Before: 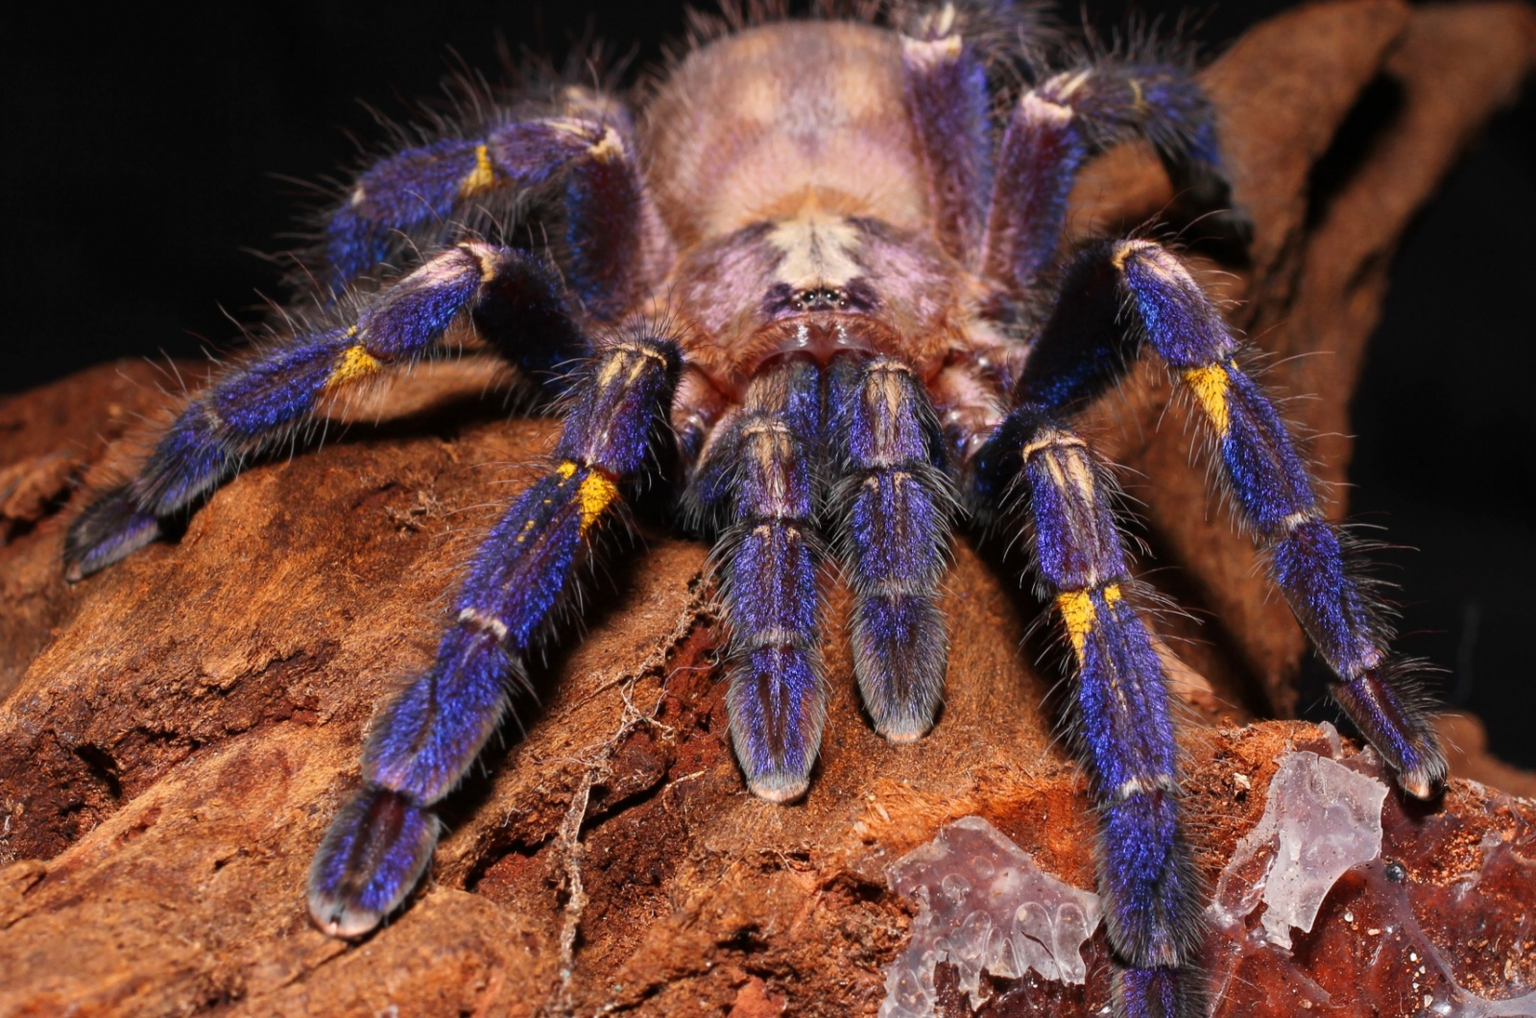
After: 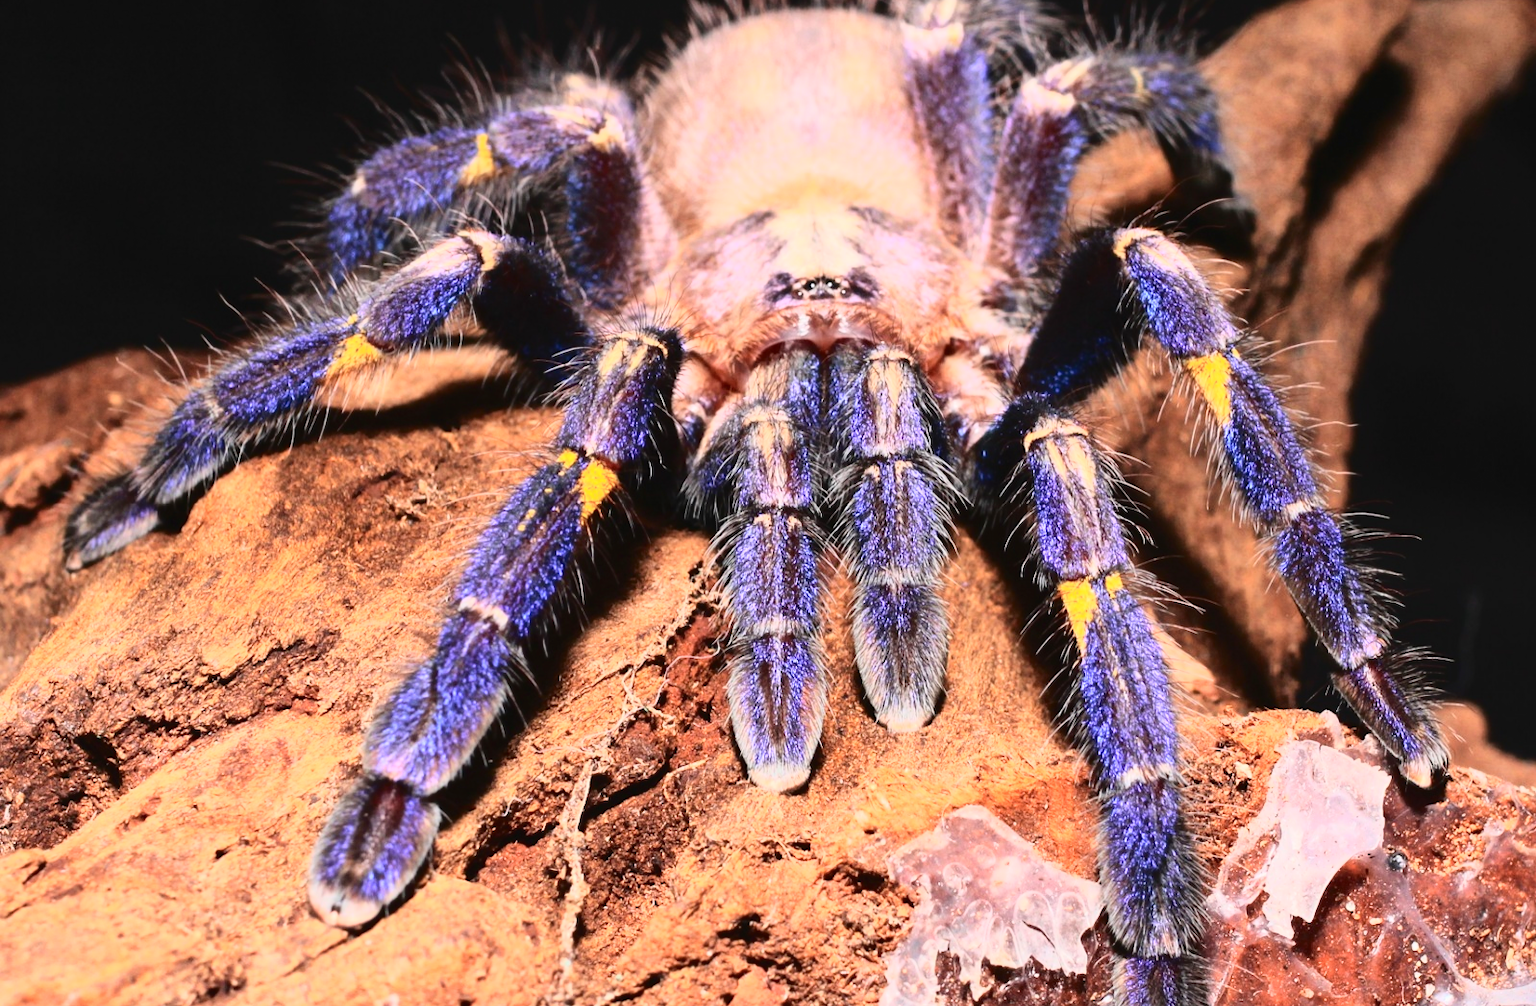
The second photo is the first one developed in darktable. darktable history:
crop: top 1.132%, right 0.082%
tone curve: curves: ch0 [(0, 0.026) (0.155, 0.133) (0.272, 0.34) (0.434, 0.625) (0.676, 0.871) (0.994, 0.955)], color space Lab, independent channels, preserve colors none
exposure: exposure 0.61 EV, compensate highlight preservation false
